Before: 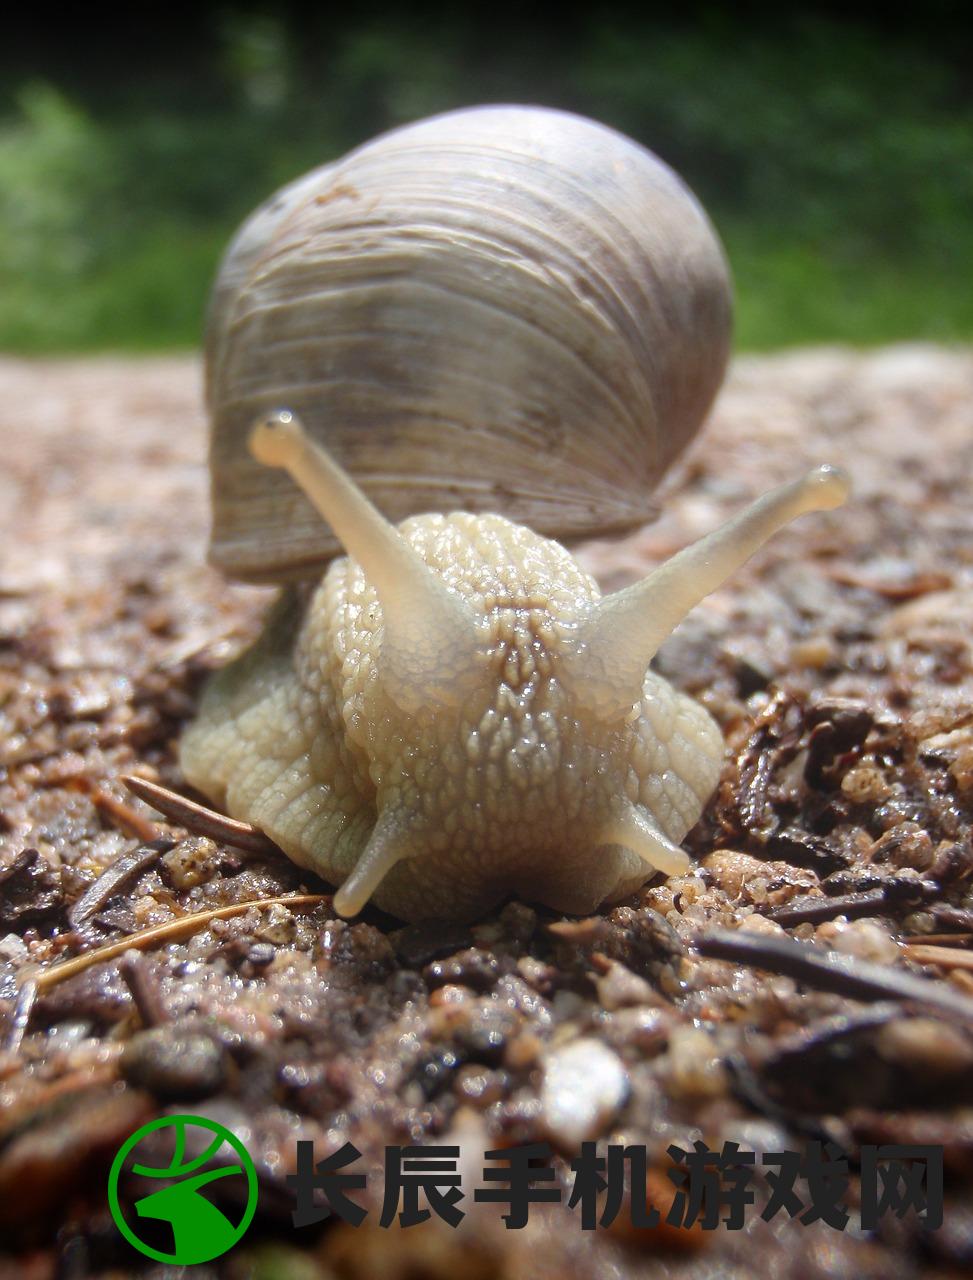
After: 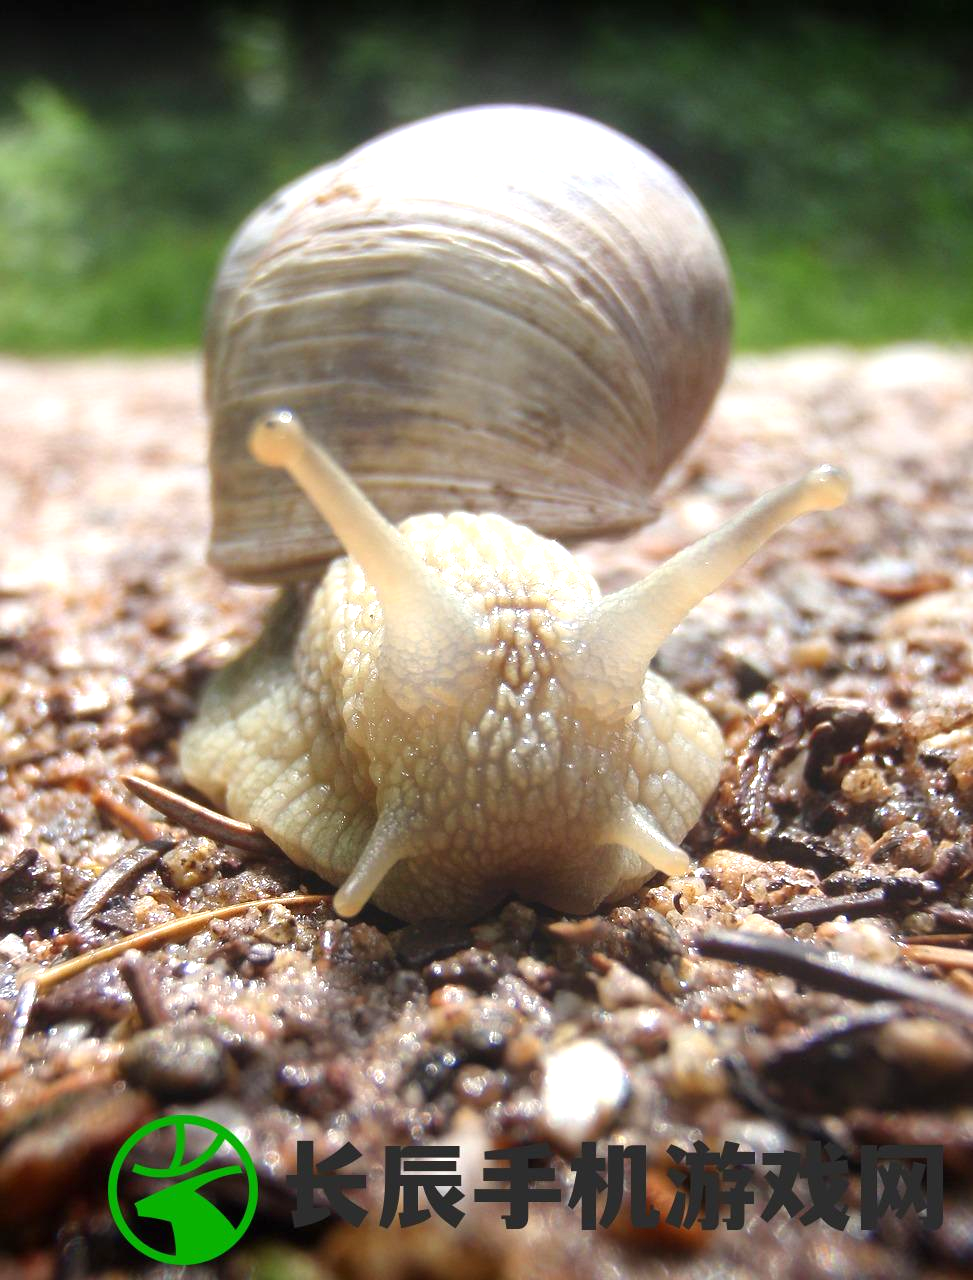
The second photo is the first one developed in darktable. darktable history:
exposure: black level correction 0, exposure 0.698 EV, compensate highlight preservation false
